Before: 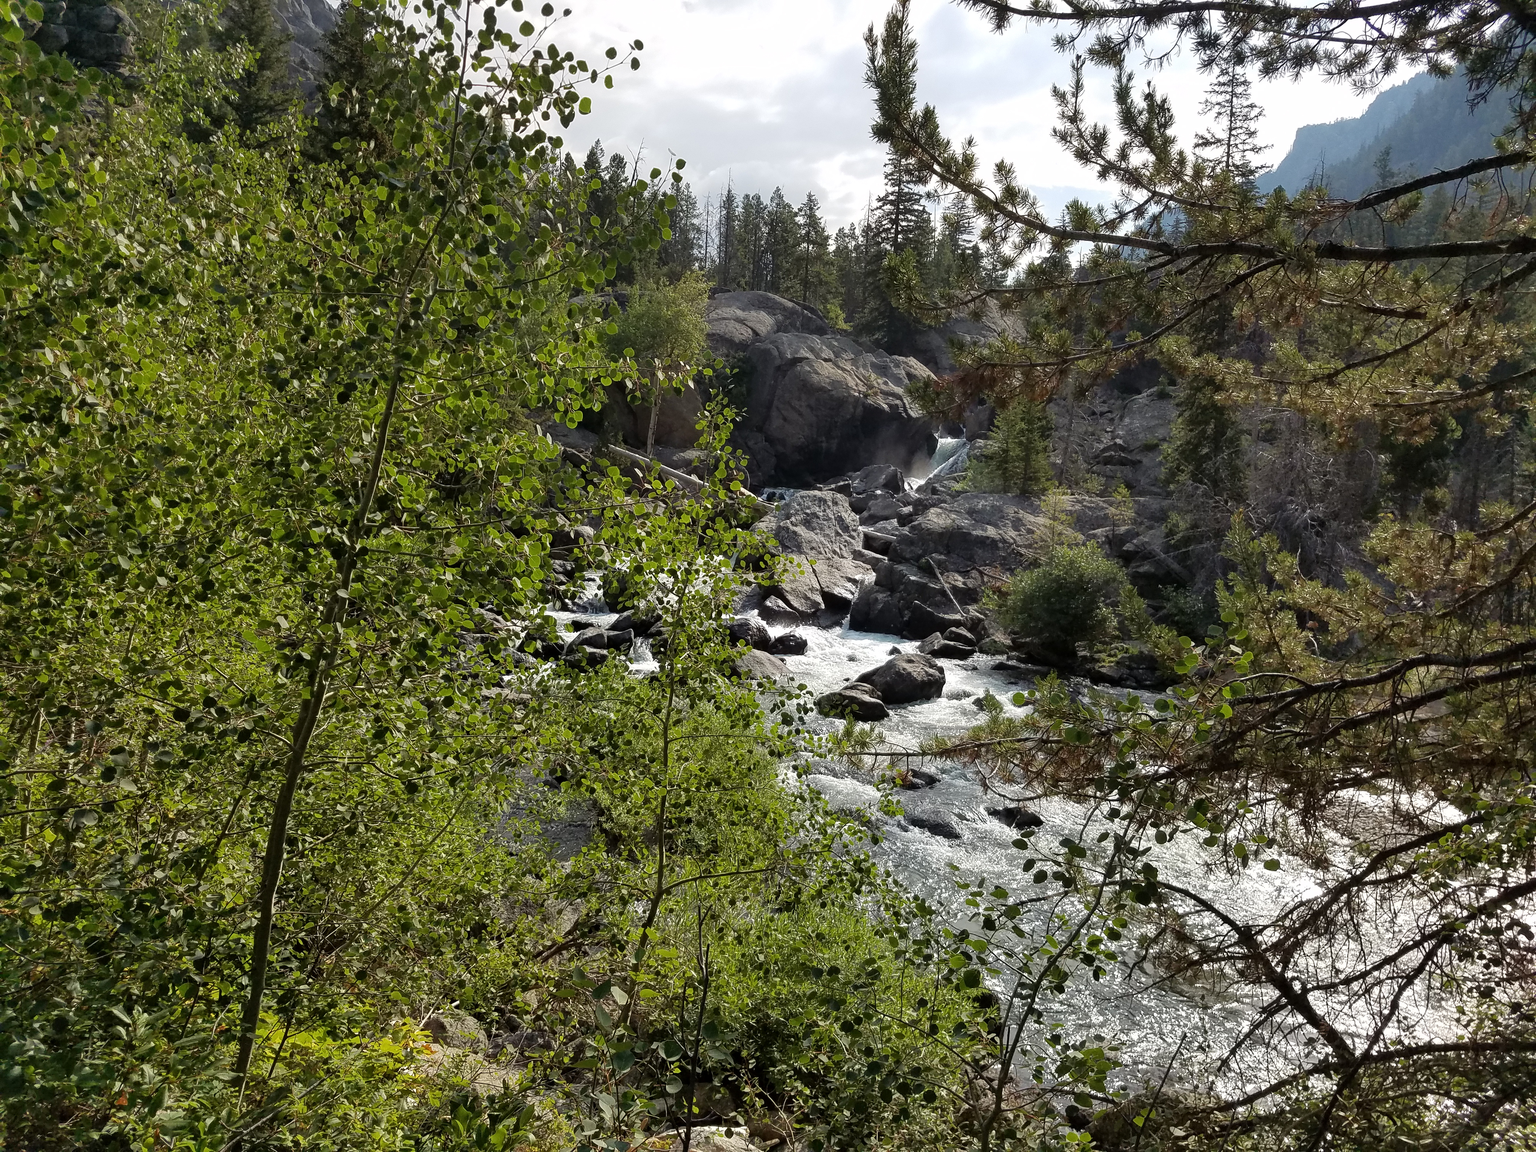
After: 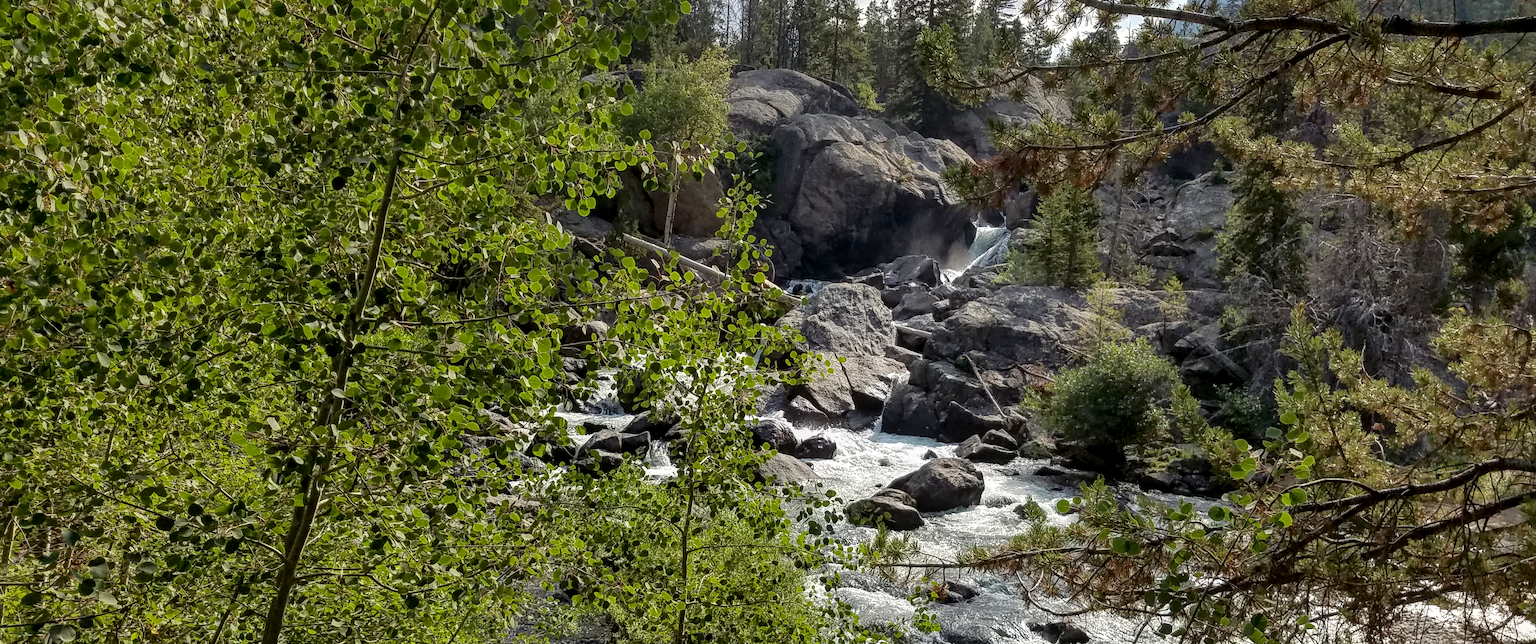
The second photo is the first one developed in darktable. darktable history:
local contrast: detail 130%
contrast brightness saturation: contrast 0.145, brightness -0.013, saturation 0.099
crop: left 1.822%, top 19.72%, right 4.938%, bottom 28.065%
shadows and highlights: on, module defaults
